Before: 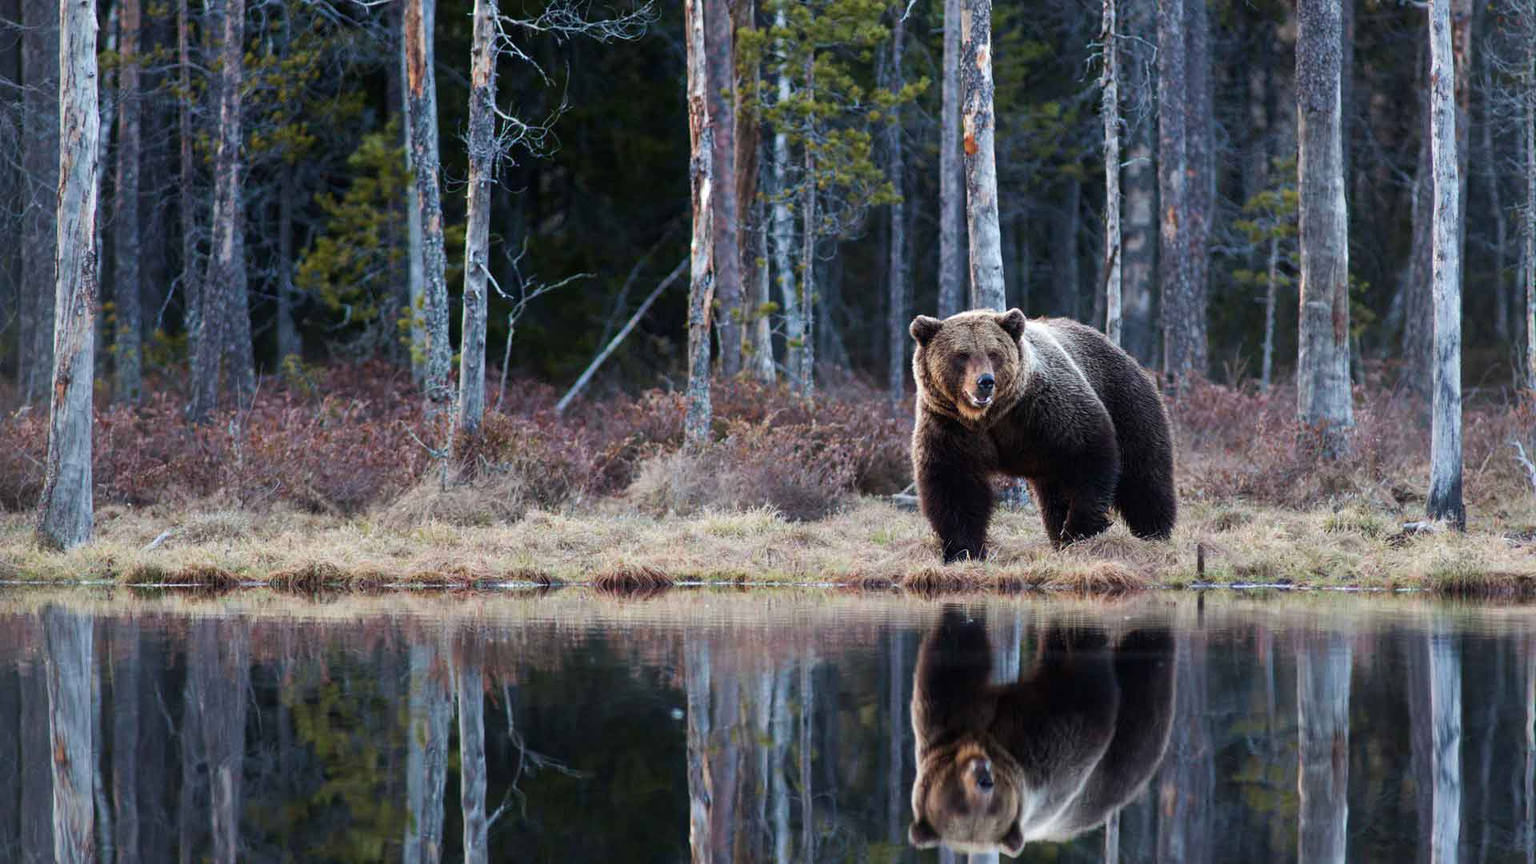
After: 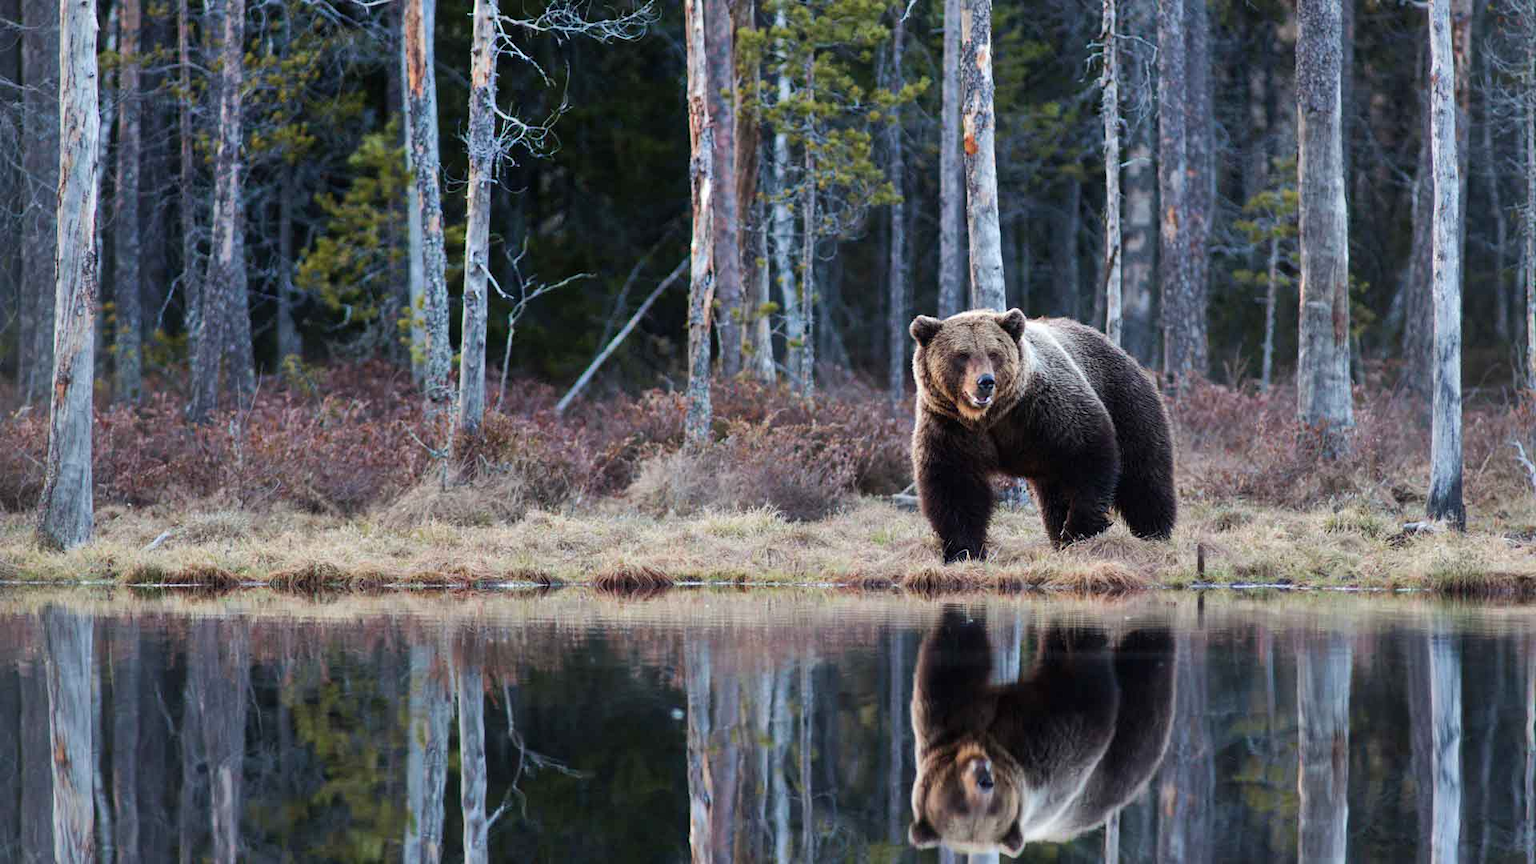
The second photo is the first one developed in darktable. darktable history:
shadows and highlights: radius 130.97, soften with gaussian
